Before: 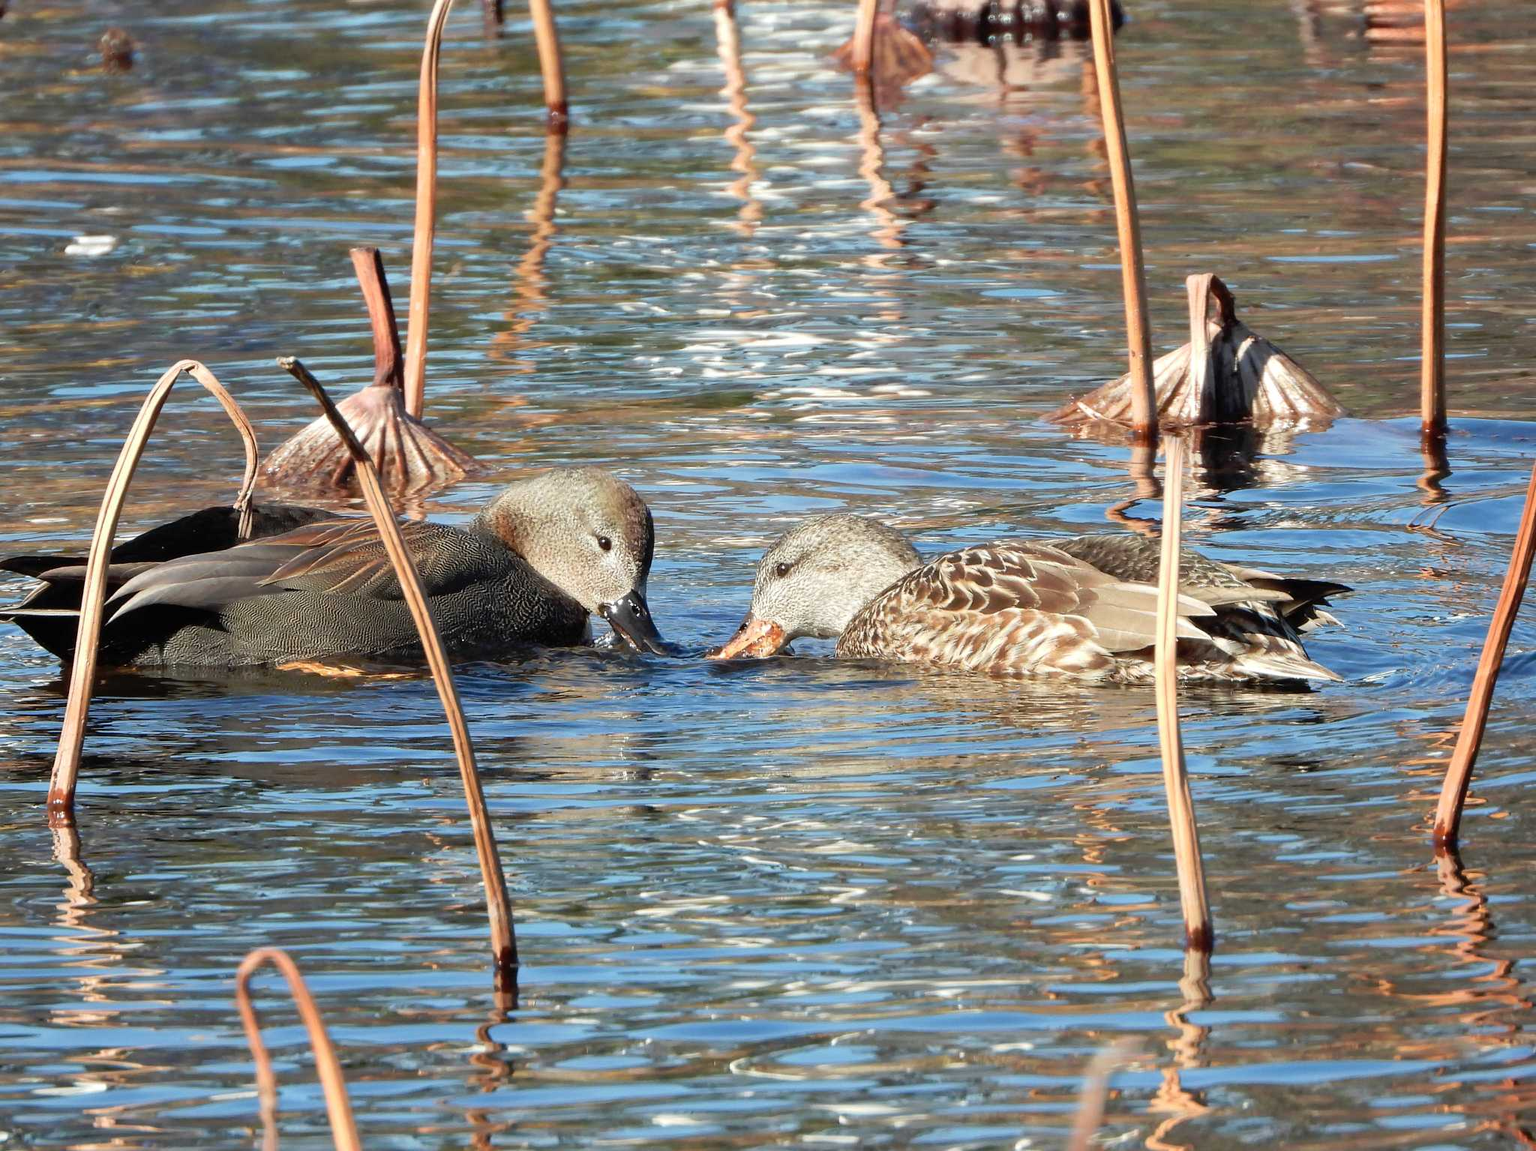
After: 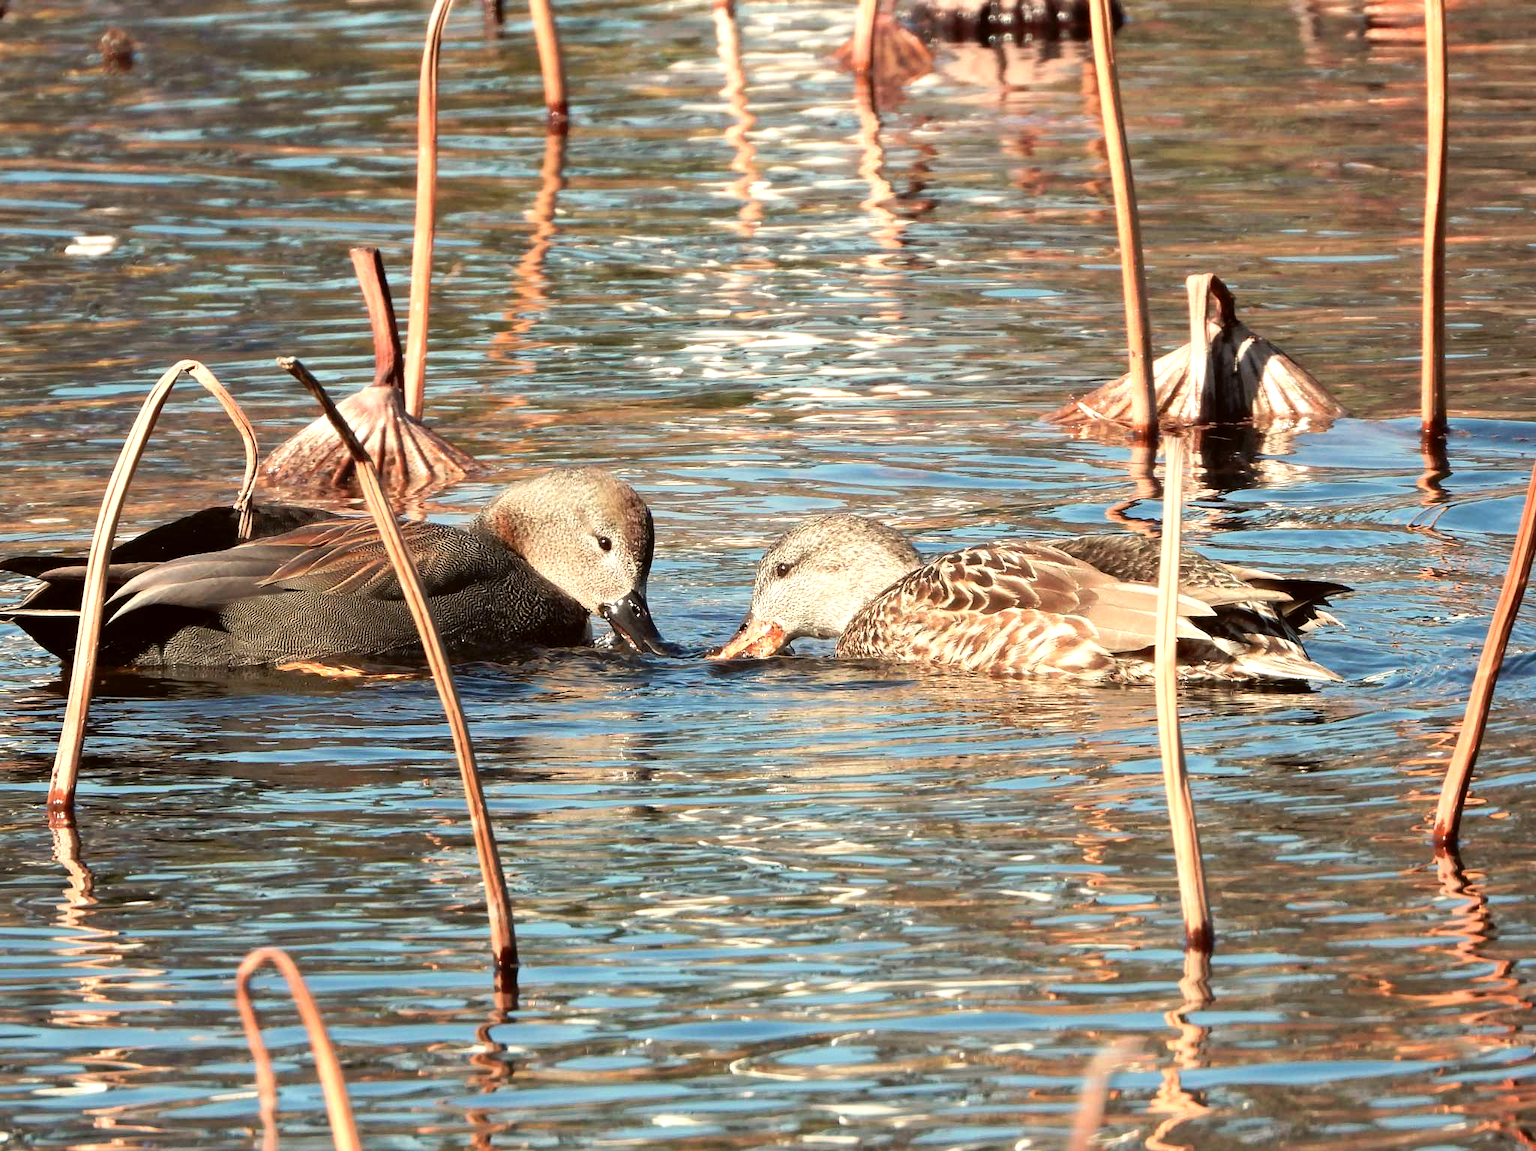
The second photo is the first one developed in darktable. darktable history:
color correction: highlights a* -3.28, highlights b* -6.24, shadows a* 3.1, shadows b* 5.19
color calibration: illuminant as shot in camera, x 0.358, y 0.373, temperature 4628.91 K
white balance: red 1.138, green 0.996, blue 0.812
tone equalizer: -8 EV -0.417 EV, -7 EV -0.389 EV, -6 EV -0.333 EV, -5 EV -0.222 EV, -3 EV 0.222 EV, -2 EV 0.333 EV, -1 EV 0.389 EV, +0 EV 0.417 EV, edges refinement/feathering 500, mask exposure compensation -1.57 EV, preserve details no
